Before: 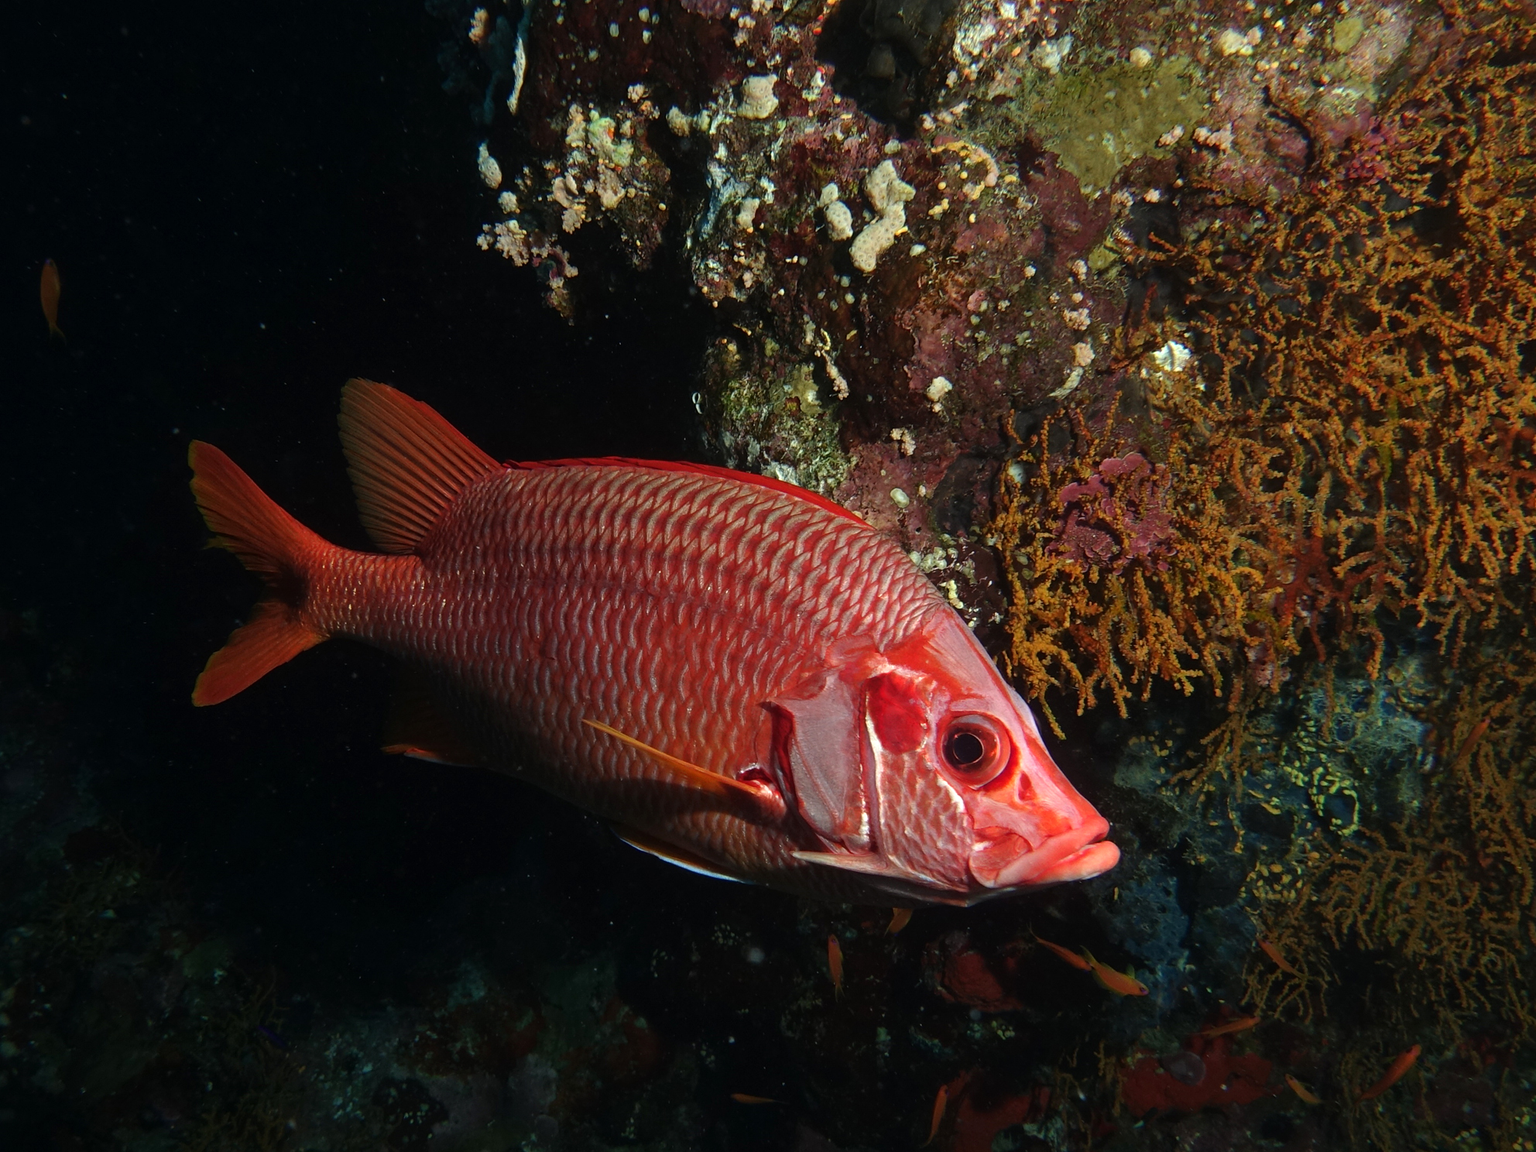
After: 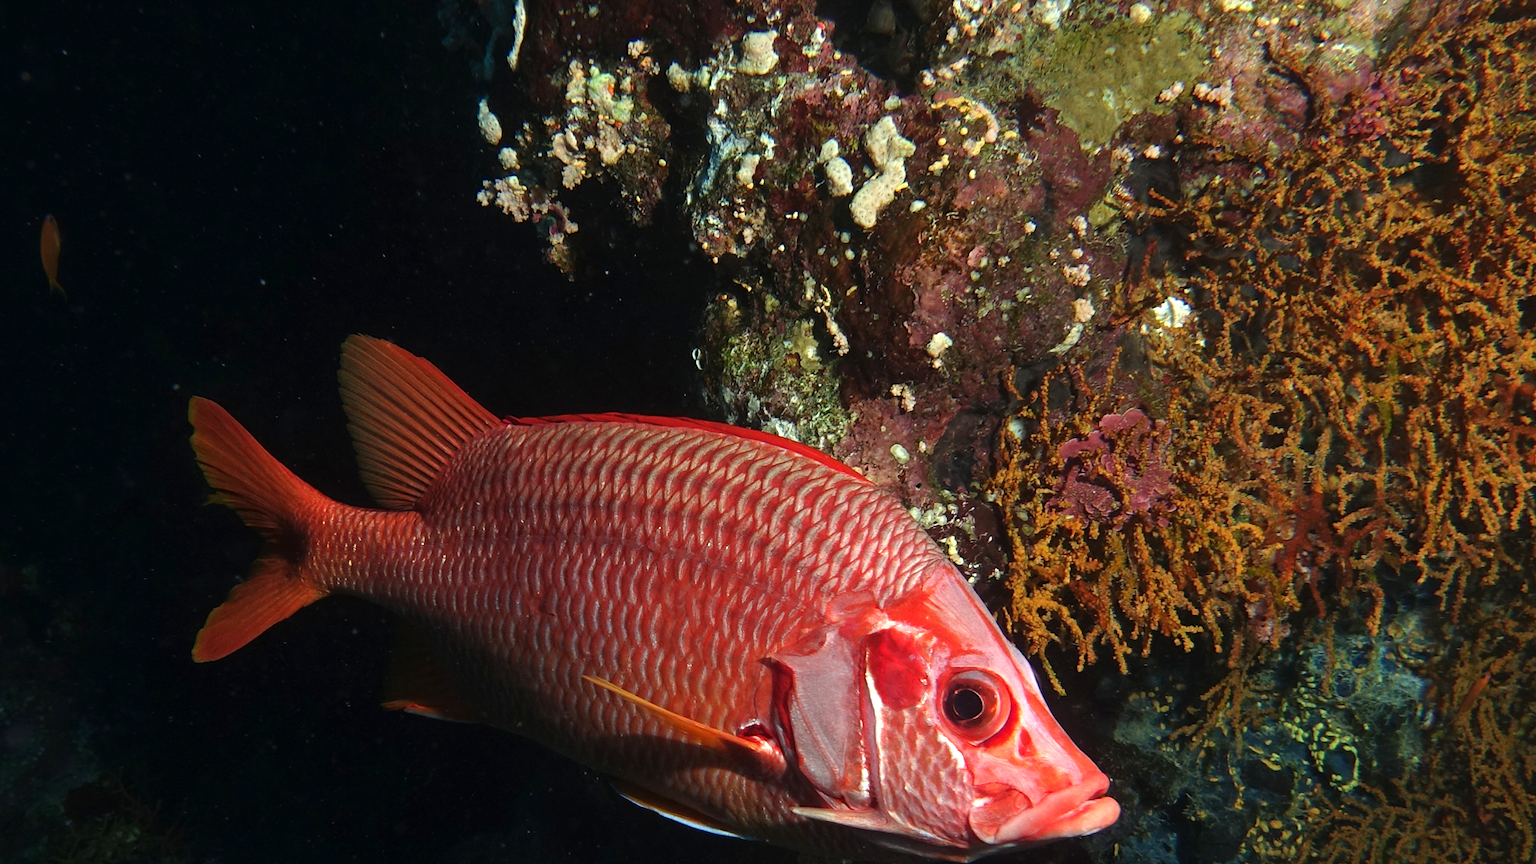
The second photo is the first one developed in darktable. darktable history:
crop: top 3.857%, bottom 21.132%
exposure: exposure 0.493 EV, compensate highlight preservation false
